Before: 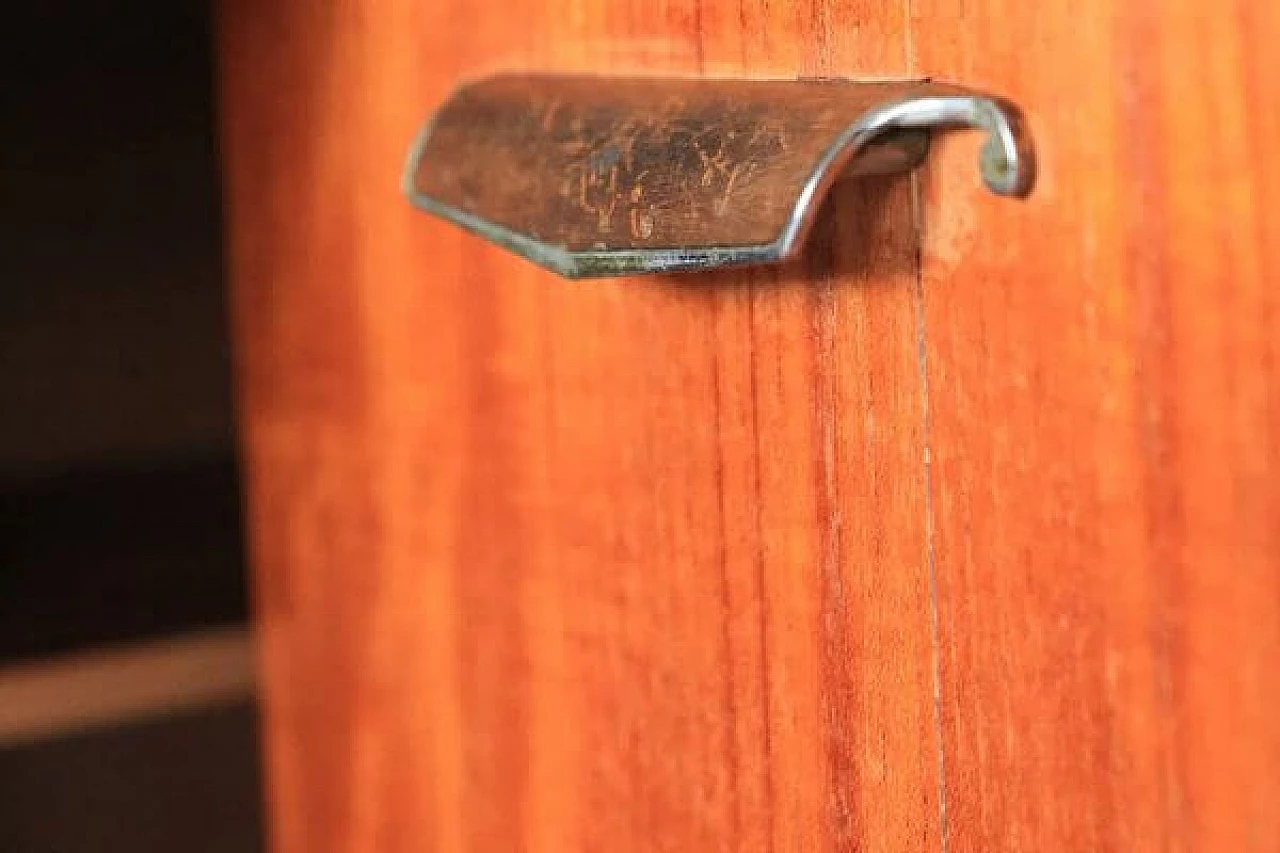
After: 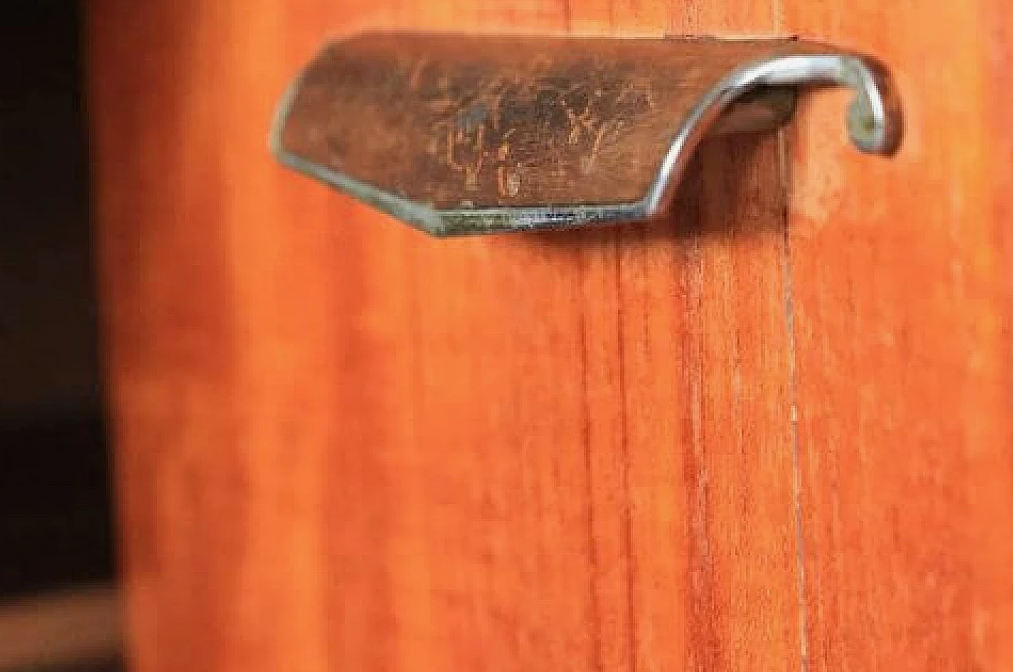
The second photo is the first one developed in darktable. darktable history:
exposure: exposure -0.115 EV, compensate highlight preservation false
crop and rotate: left 10.458%, top 5.038%, right 10.345%, bottom 16.165%
